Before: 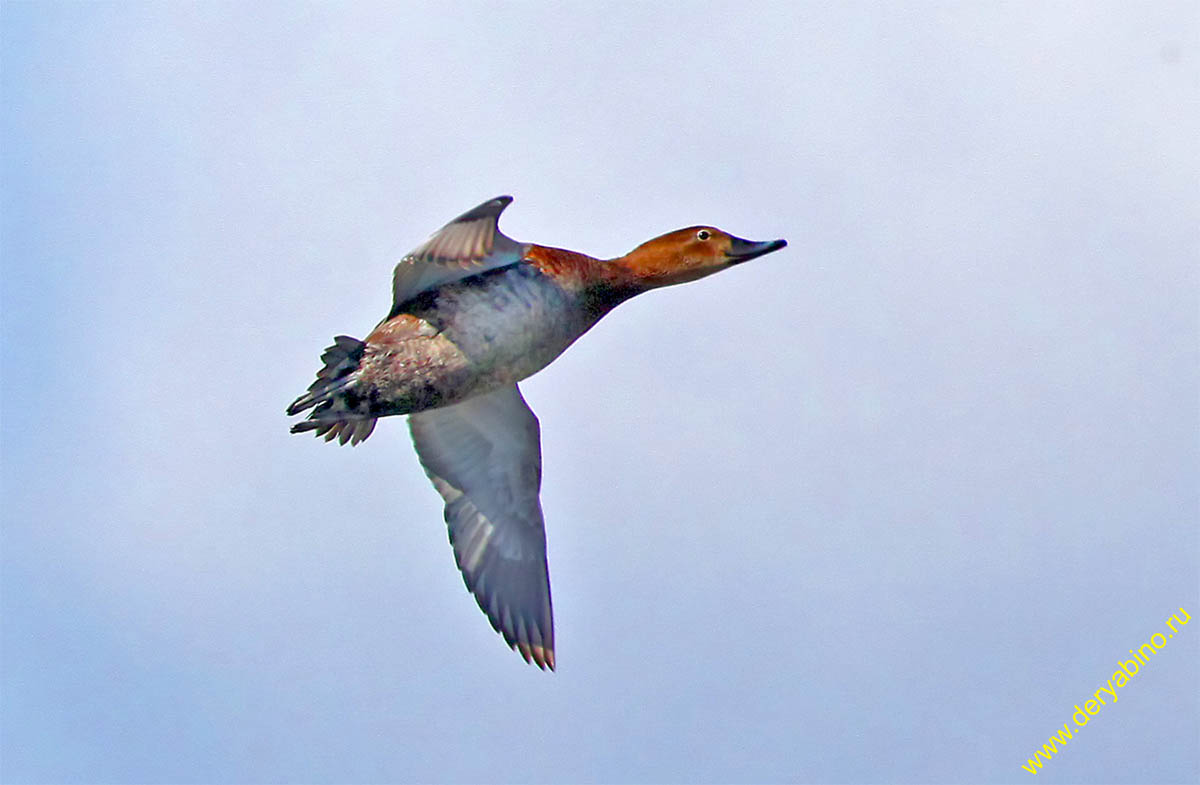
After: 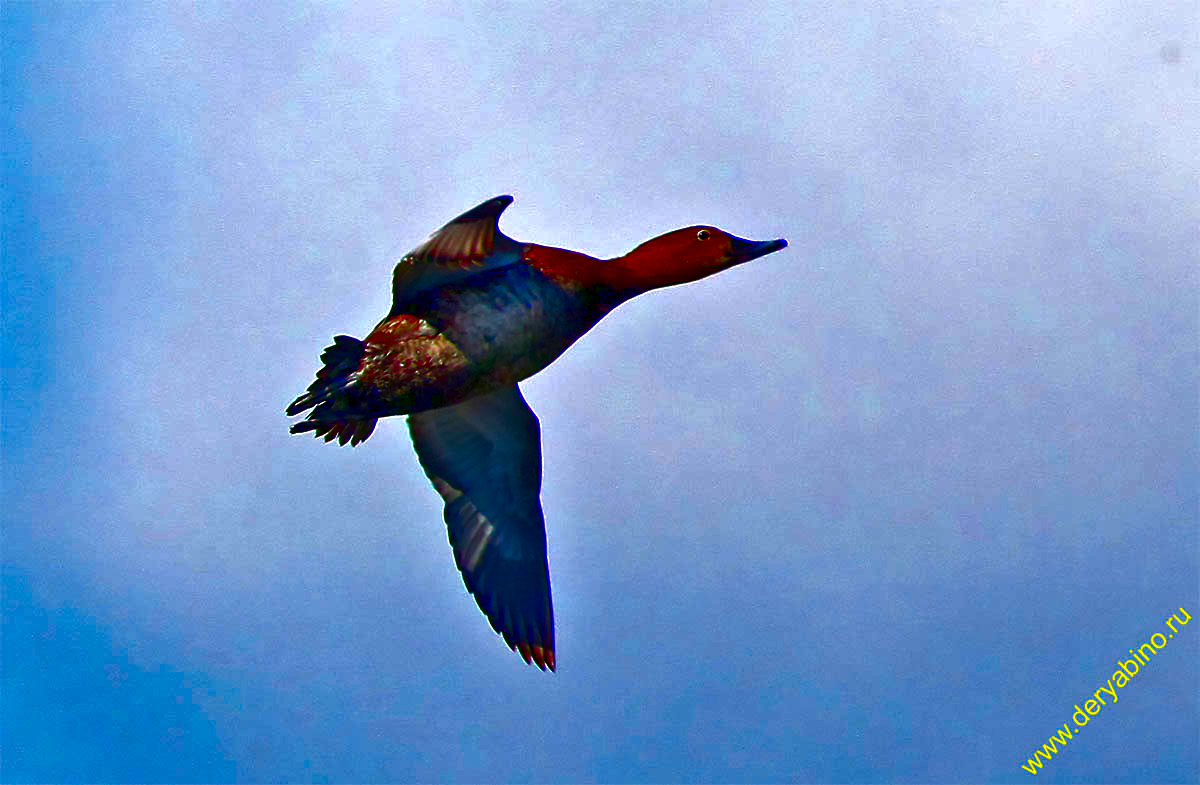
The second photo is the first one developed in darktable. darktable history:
contrast brightness saturation: brightness -1, saturation 1
exposure: exposure 0.197 EV, compensate highlight preservation false
